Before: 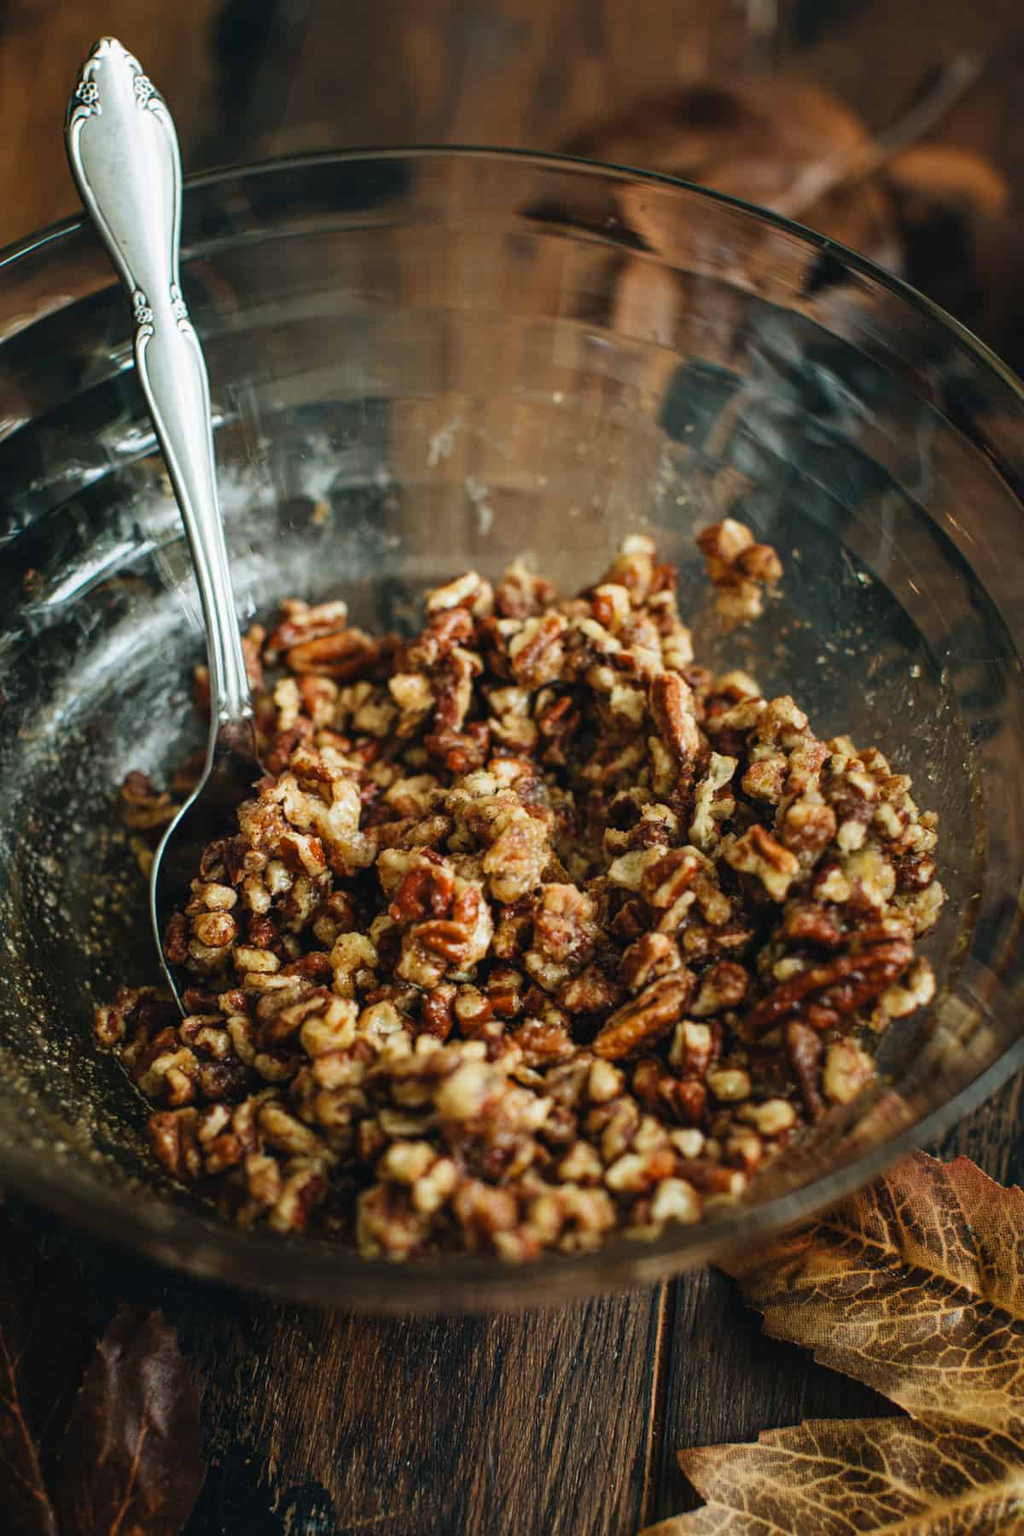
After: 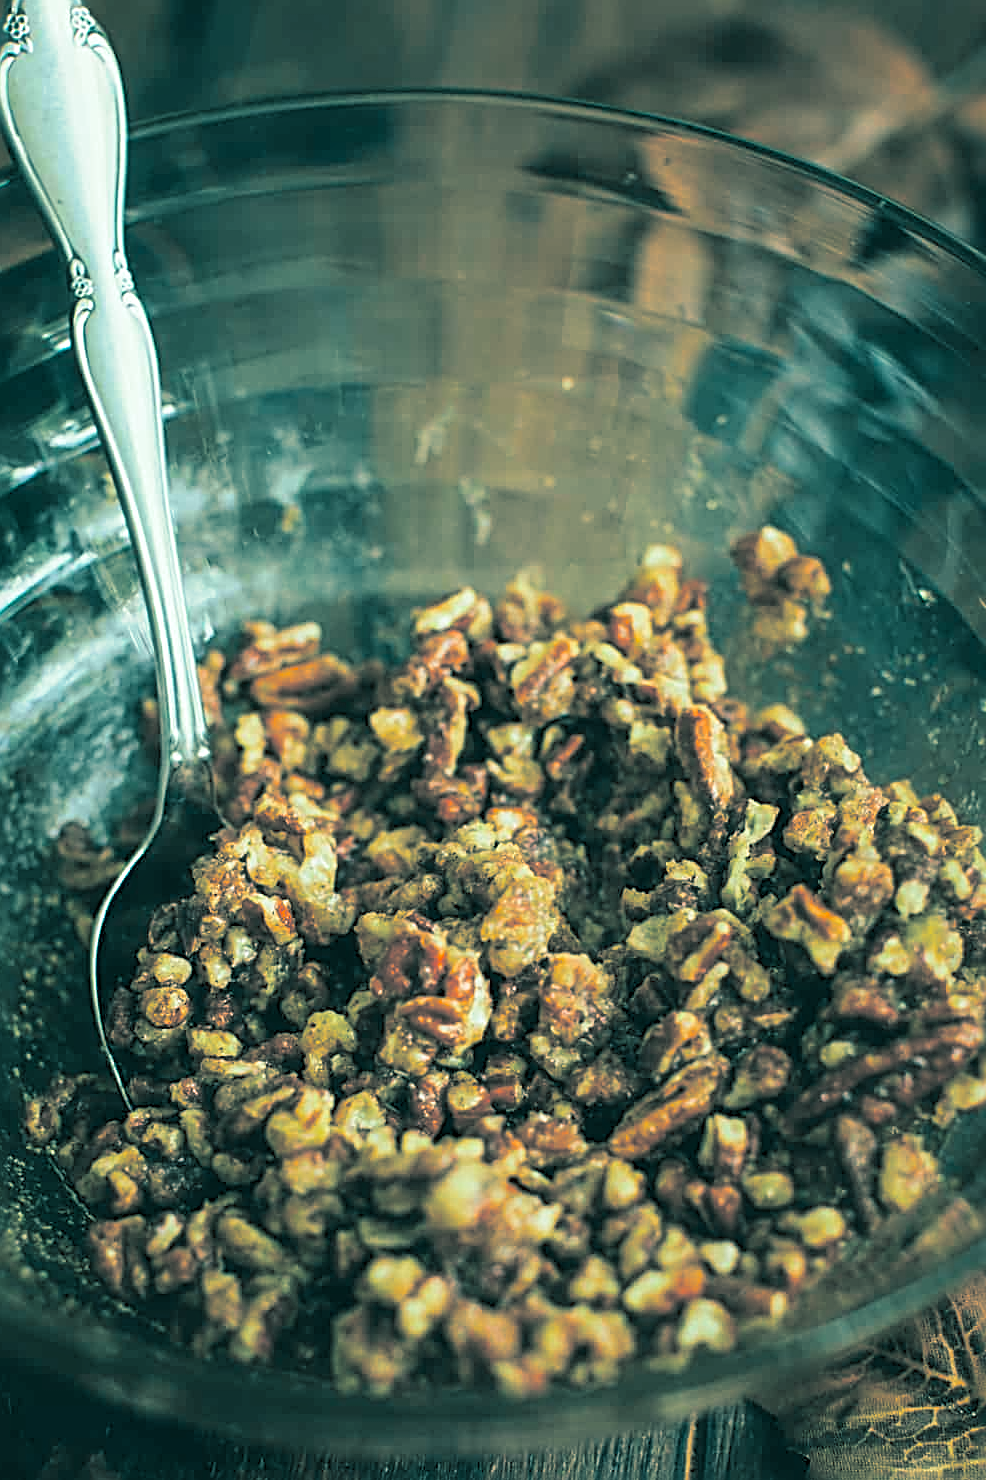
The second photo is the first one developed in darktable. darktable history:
split-toning: shadows › hue 186.43°, highlights › hue 49.29°, compress 30.29%
sharpen: radius 3.025, amount 0.757
crop and rotate: left 7.196%, top 4.574%, right 10.605%, bottom 13.178%
white balance: red 0.986, blue 1.01
contrast brightness saturation: brightness 0.15
color correction: highlights a* -7.33, highlights b* 1.26, shadows a* -3.55, saturation 1.4
haze removal: strength -0.1, adaptive false
